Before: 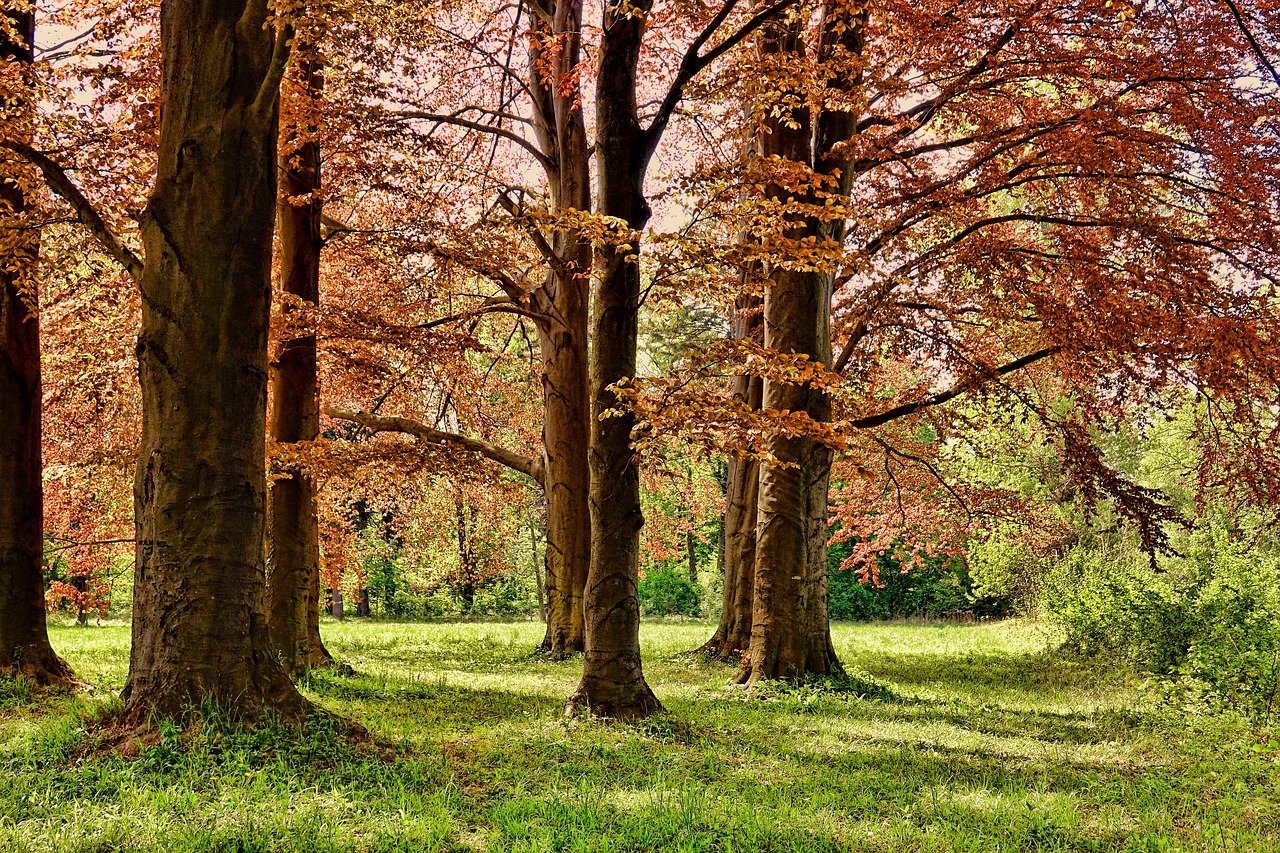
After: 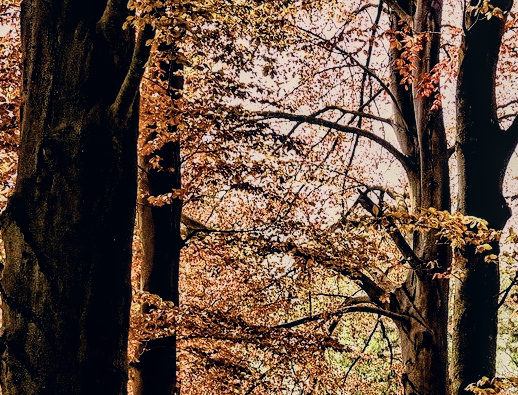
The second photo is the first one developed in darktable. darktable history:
exposure: black level correction 0.002, exposure 0.147 EV, compensate exposure bias true, compensate highlight preservation false
crop and rotate: left 10.989%, top 0.051%, right 48.5%, bottom 53.532%
filmic rgb: black relative exposure -5.15 EV, white relative exposure 3.97 EV, hardness 2.88, contrast 1.3, highlights saturation mix -30.72%
color correction: highlights a* 0.249, highlights b* 2.68, shadows a* -1.15, shadows b* -4.01
local contrast: highlights 54%, shadows 53%, detail 130%, midtone range 0.457
contrast brightness saturation: contrast 0.111, saturation -0.17
